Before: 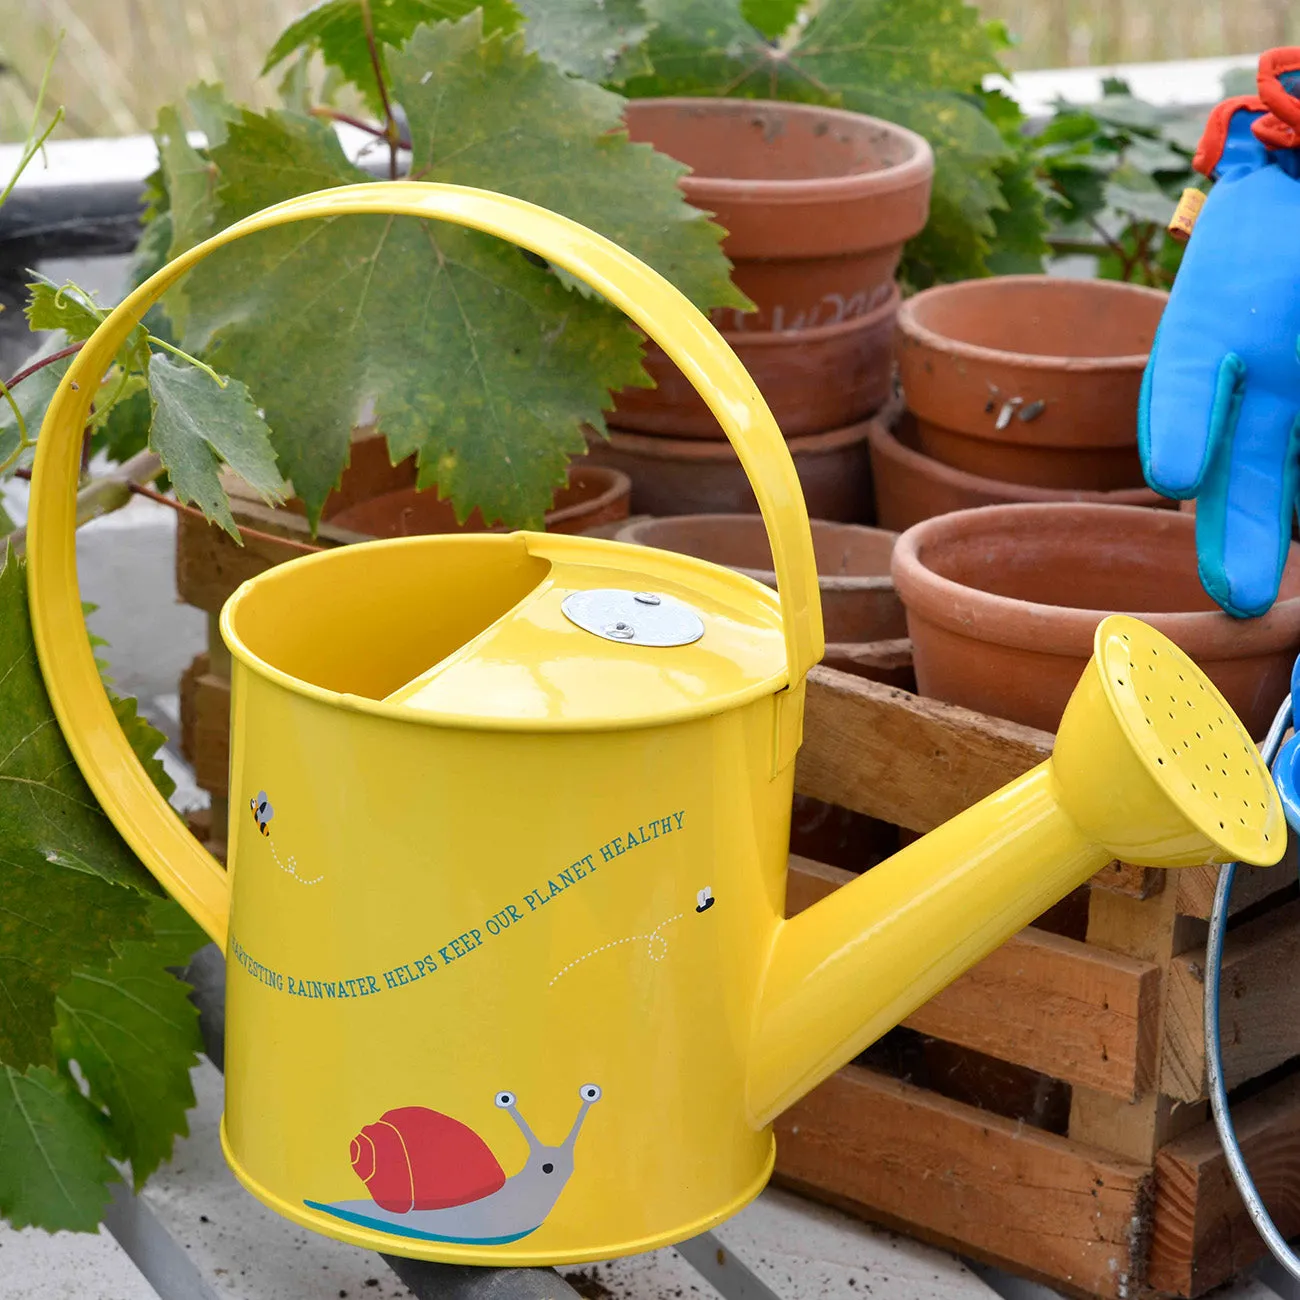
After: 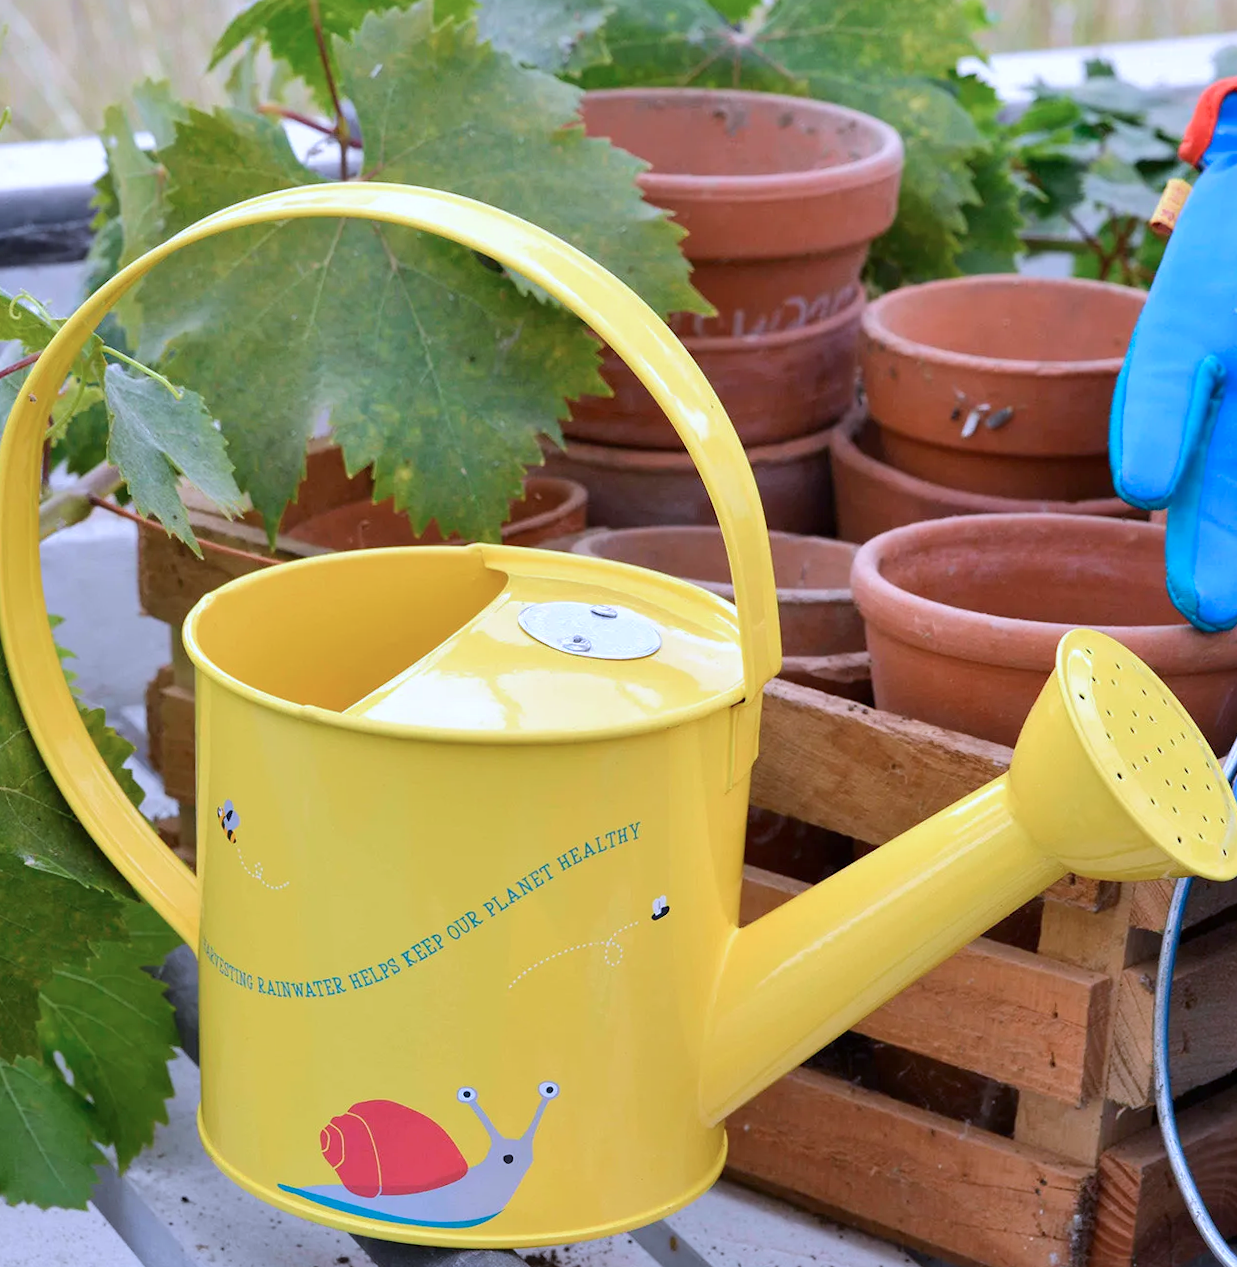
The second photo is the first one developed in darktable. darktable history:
rotate and perspective: rotation 0.074°, lens shift (vertical) 0.096, lens shift (horizontal) -0.041, crop left 0.043, crop right 0.952, crop top 0.024, crop bottom 0.979
color calibration: illuminant as shot in camera, x 0.377, y 0.392, temperature 4169.3 K, saturation algorithm version 1 (2020)
velvia: strength 6%
base curve: curves: ch0 [(0, 0) (0.262, 0.32) (0.722, 0.705) (1, 1)]
